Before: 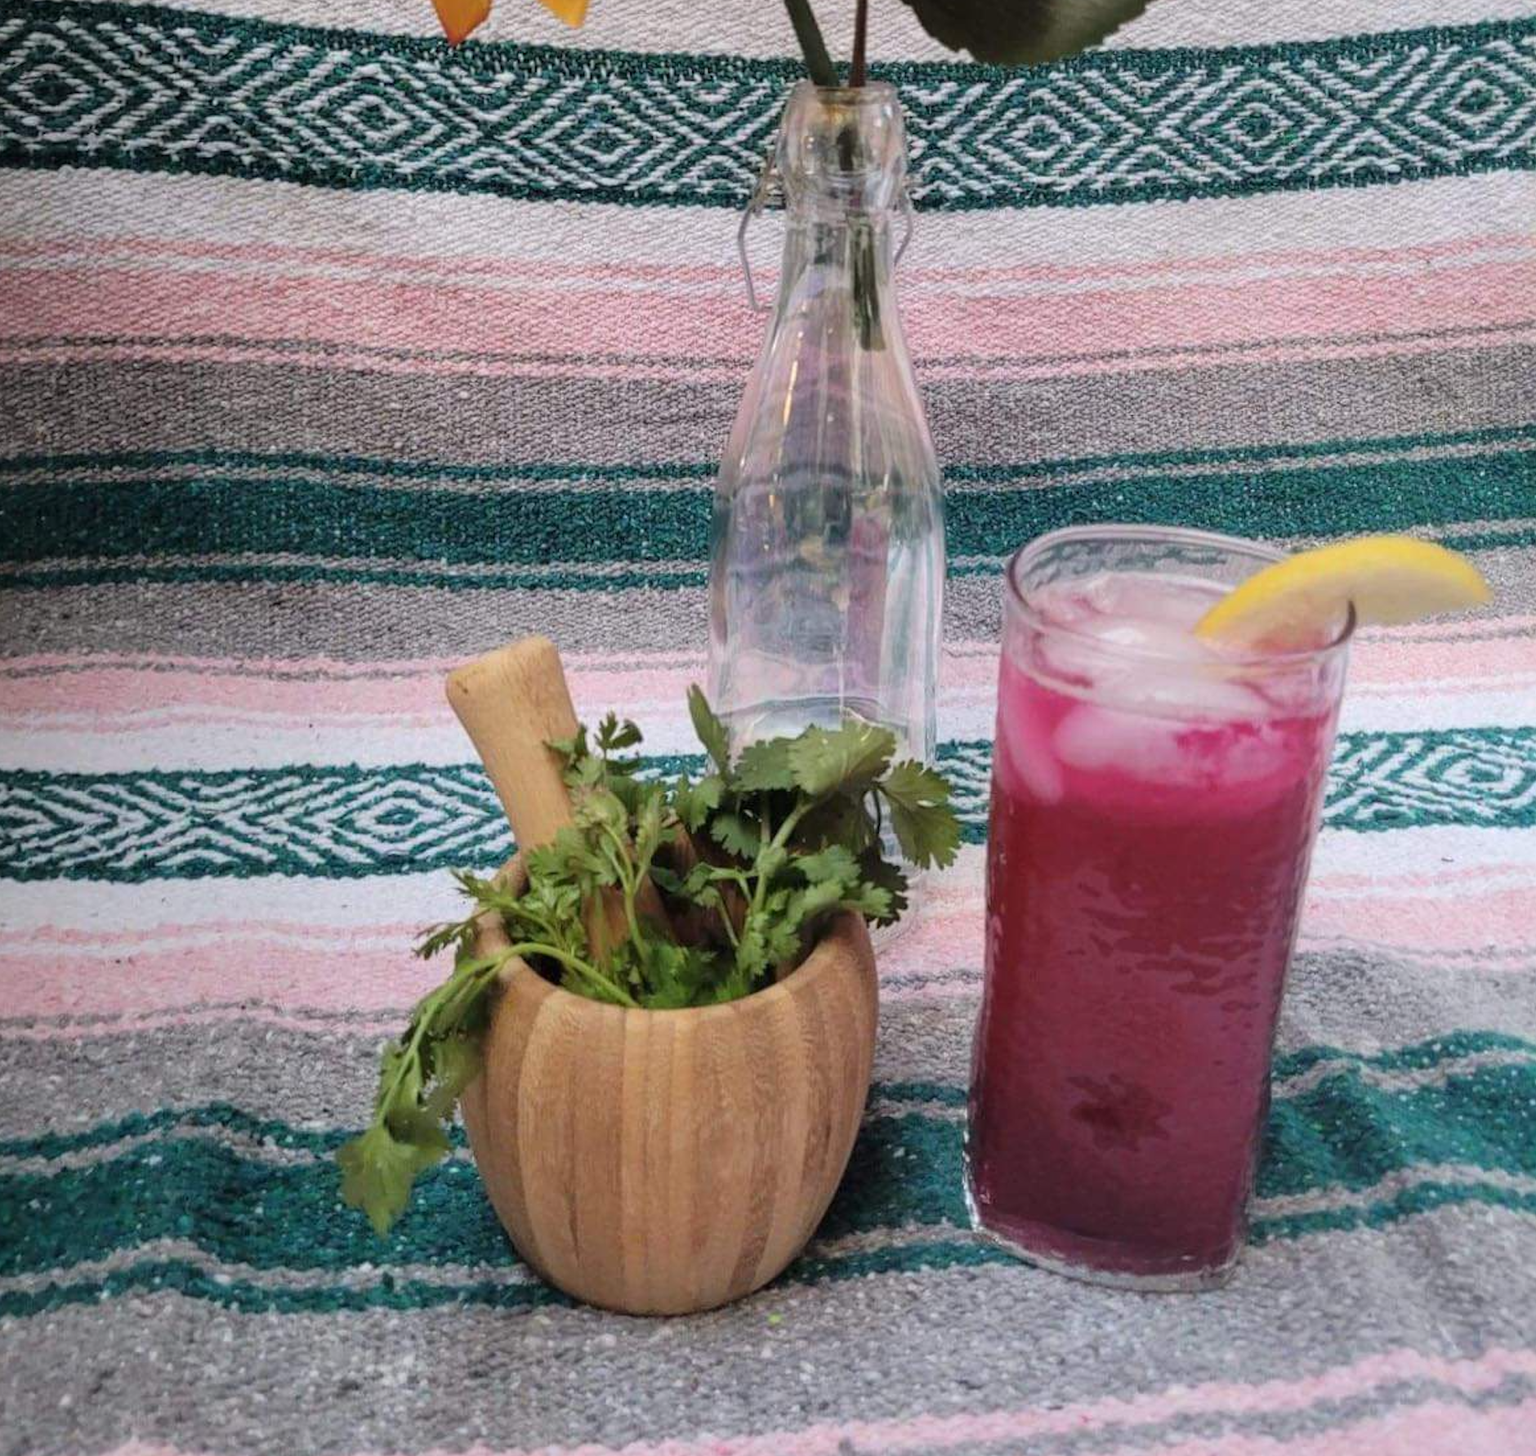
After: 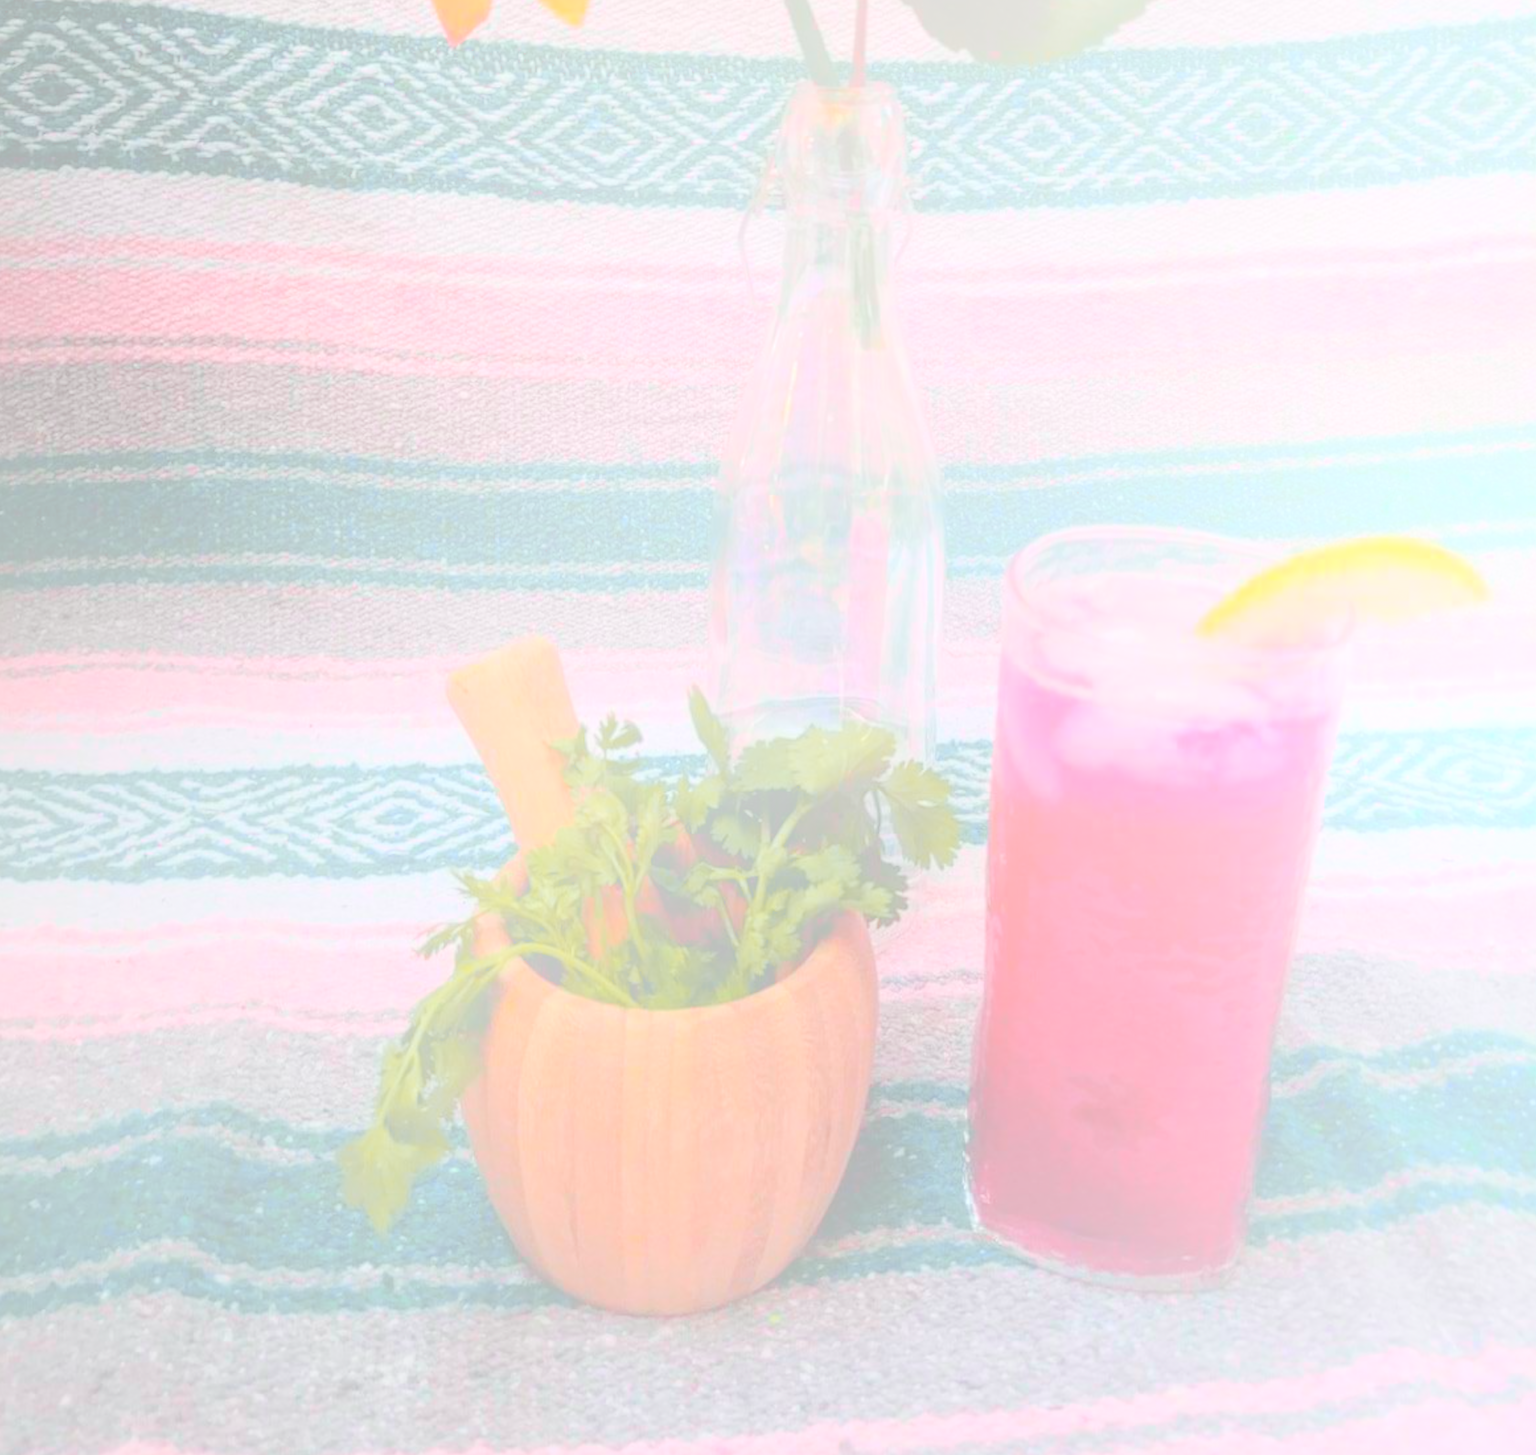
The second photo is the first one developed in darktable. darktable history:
white balance: emerald 1
bloom: size 70%, threshold 25%, strength 70%
tone curve: curves: ch0 [(0, 0.046) (0.04, 0.074) (0.883, 0.858) (1, 1)]; ch1 [(0, 0) (0.146, 0.159) (0.338, 0.365) (0.417, 0.455) (0.489, 0.486) (0.504, 0.502) (0.529, 0.537) (0.563, 0.567) (1, 1)]; ch2 [(0, 0) (0.307, 0.298) (0.388, 0.375) (0.443, 0.456) (0.485, 0.492) (0.544, 0.525) (1, 1)], color space Lab, independent channels, preserve colors none
